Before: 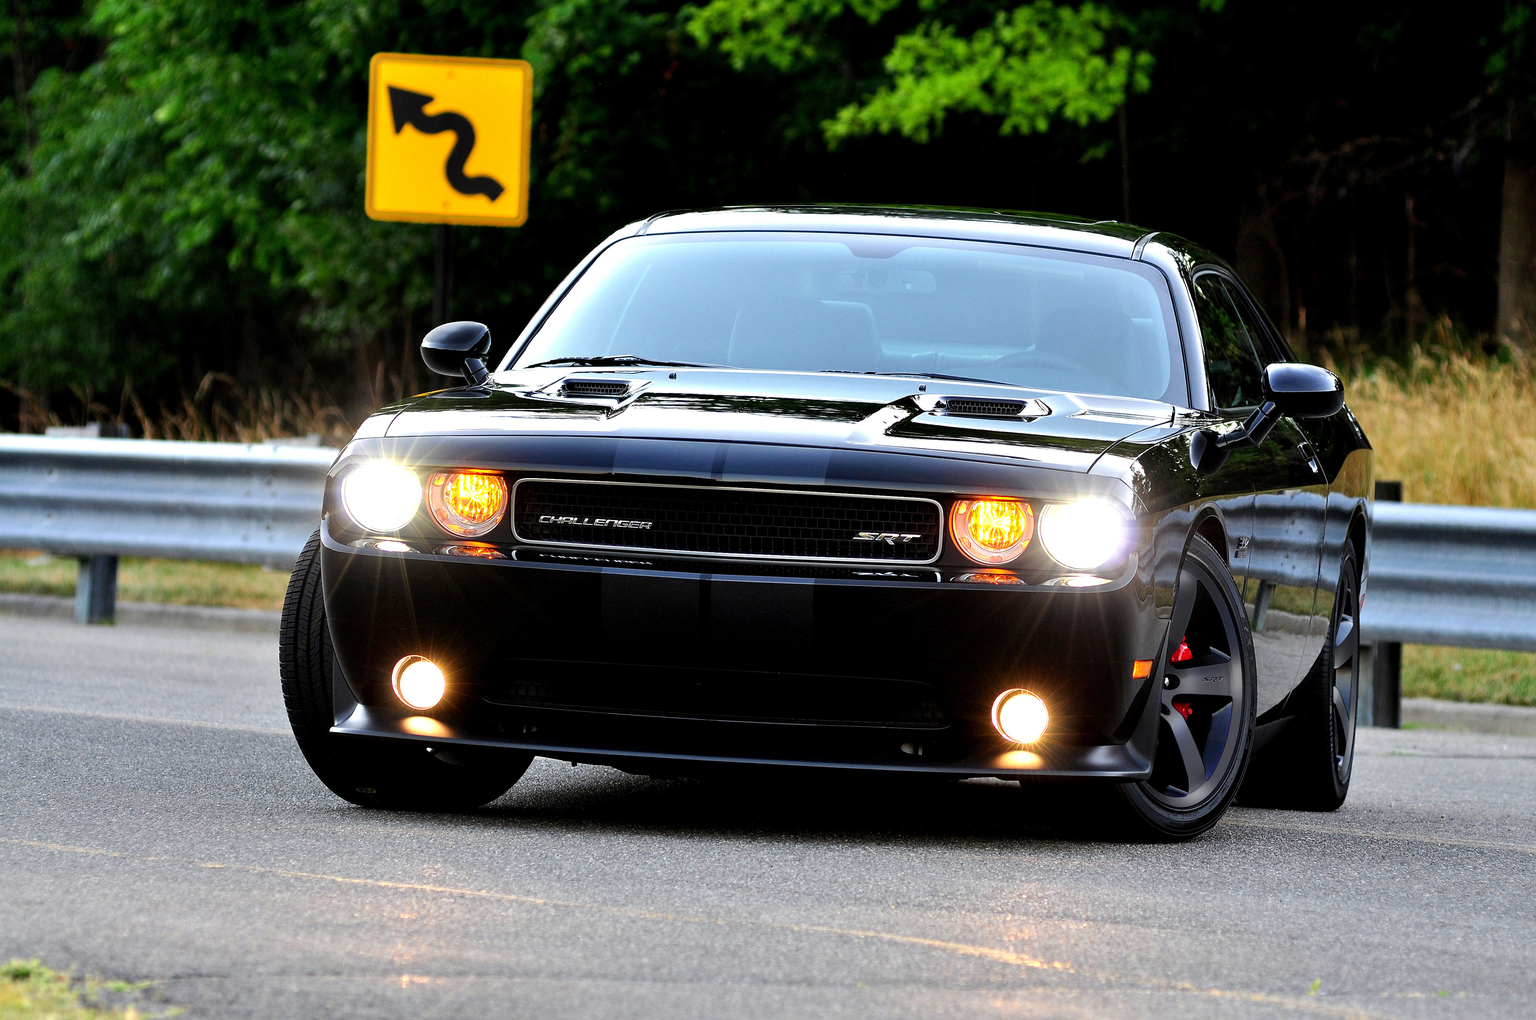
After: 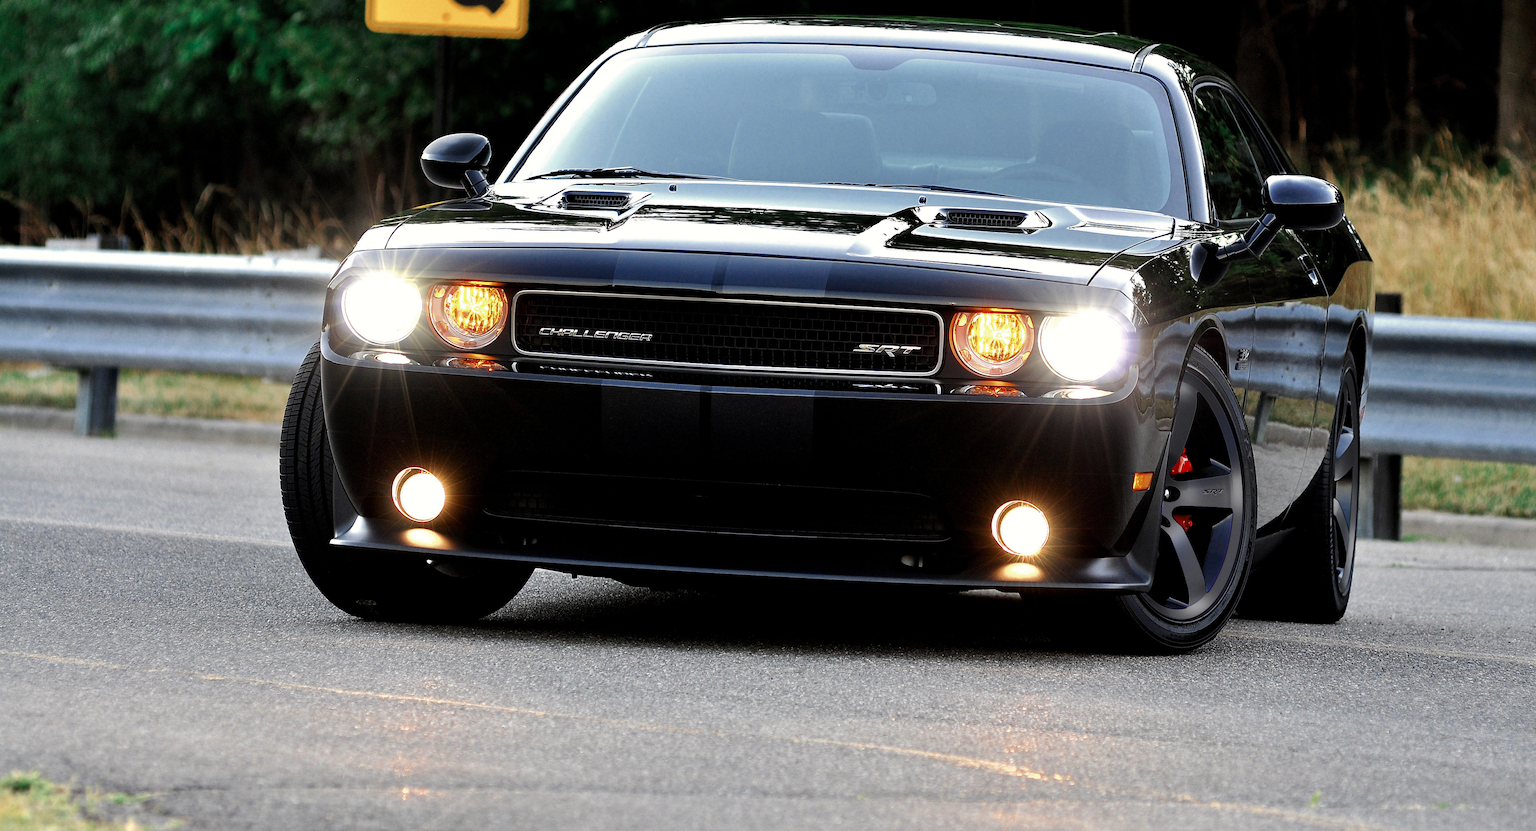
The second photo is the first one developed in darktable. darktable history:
color zones: curves: ch0 [(0, 0.5) (0.125, 0.4) (0.25, 0.5) (0.375, 0.4) (0.5, 0.4) (0.625, 0.35) (0.75, 0.35) (0.875, 0.5)]; ch1 [(0, 0.35) (0.125, 0.45) (0.25, 0.35) (0.375, 0.35) (0.5, 0.35) (0.625, 0.35) (0.75, 0.45) (0.875, 0.35)]; ch2 [(0, 0.6) (0.125, 0.5) (0.25, 0.5) (0.375, 0.6) (0.5, 0.6) (0.625, 0.5) (0.75, 0.5) (0.875, 0.5)]
rotate and perspective: automatic cropping original format, crop left 0, crop top 0
crop and rotate: top 18.507%
white balance: red 1.009, blue 0.985
